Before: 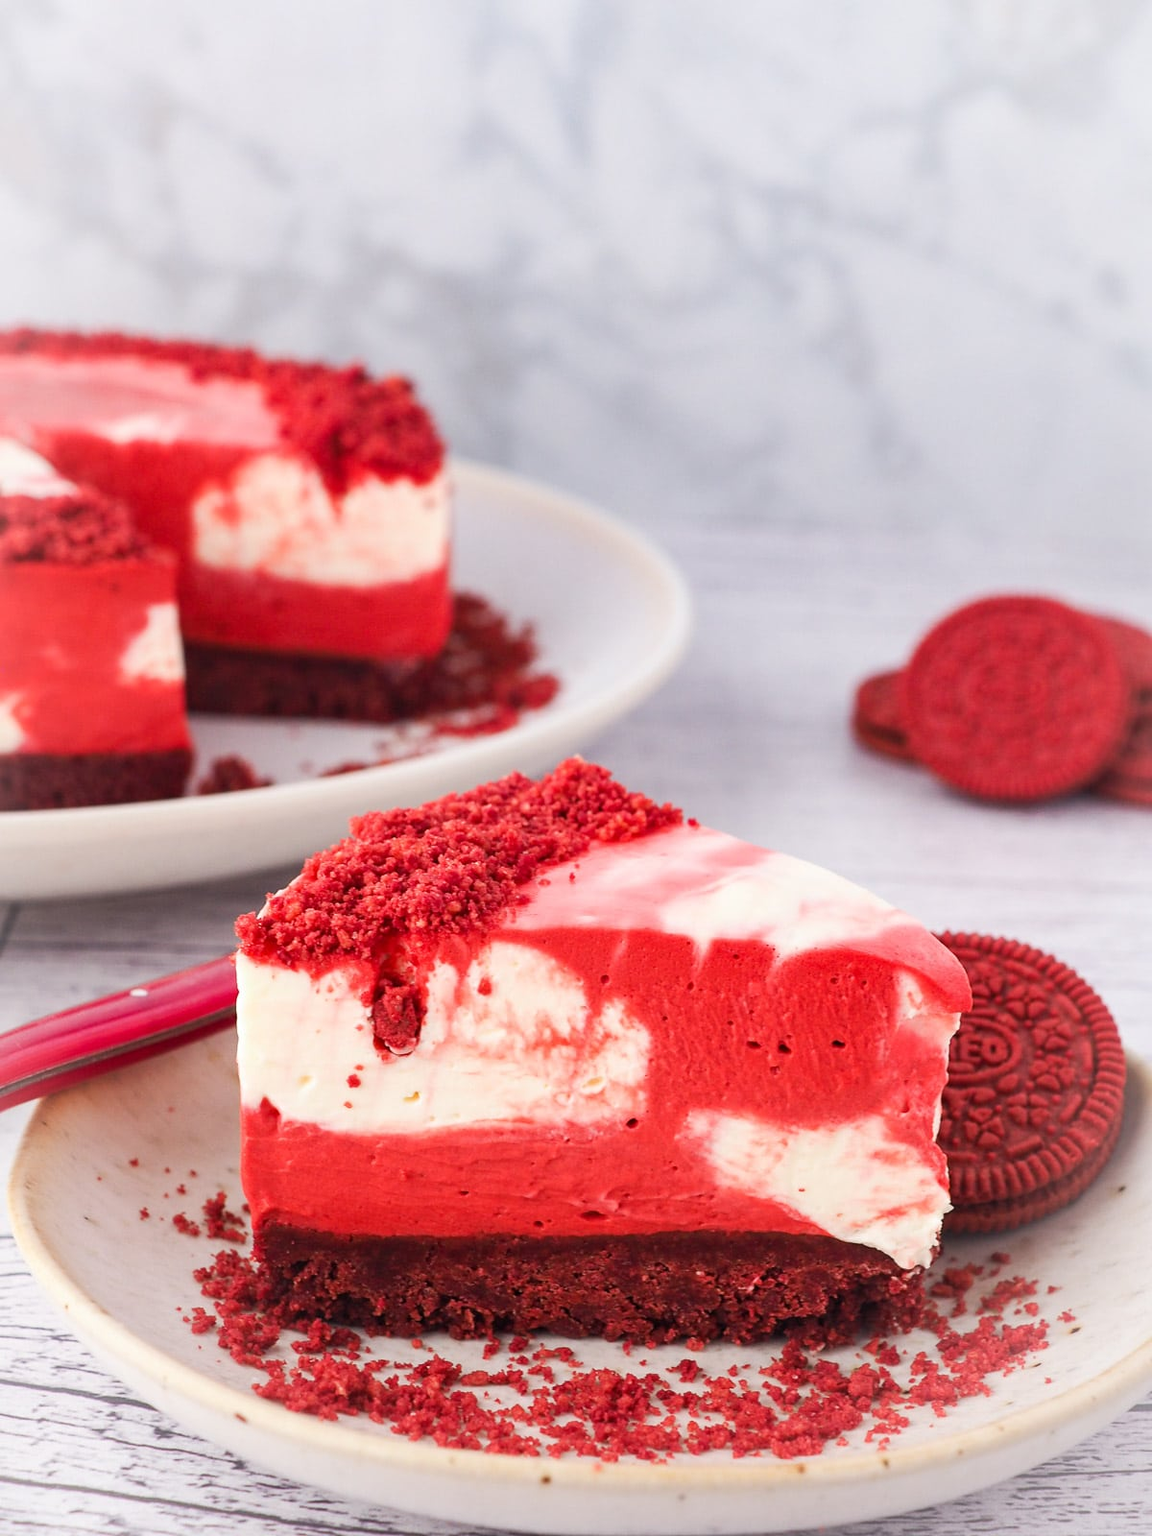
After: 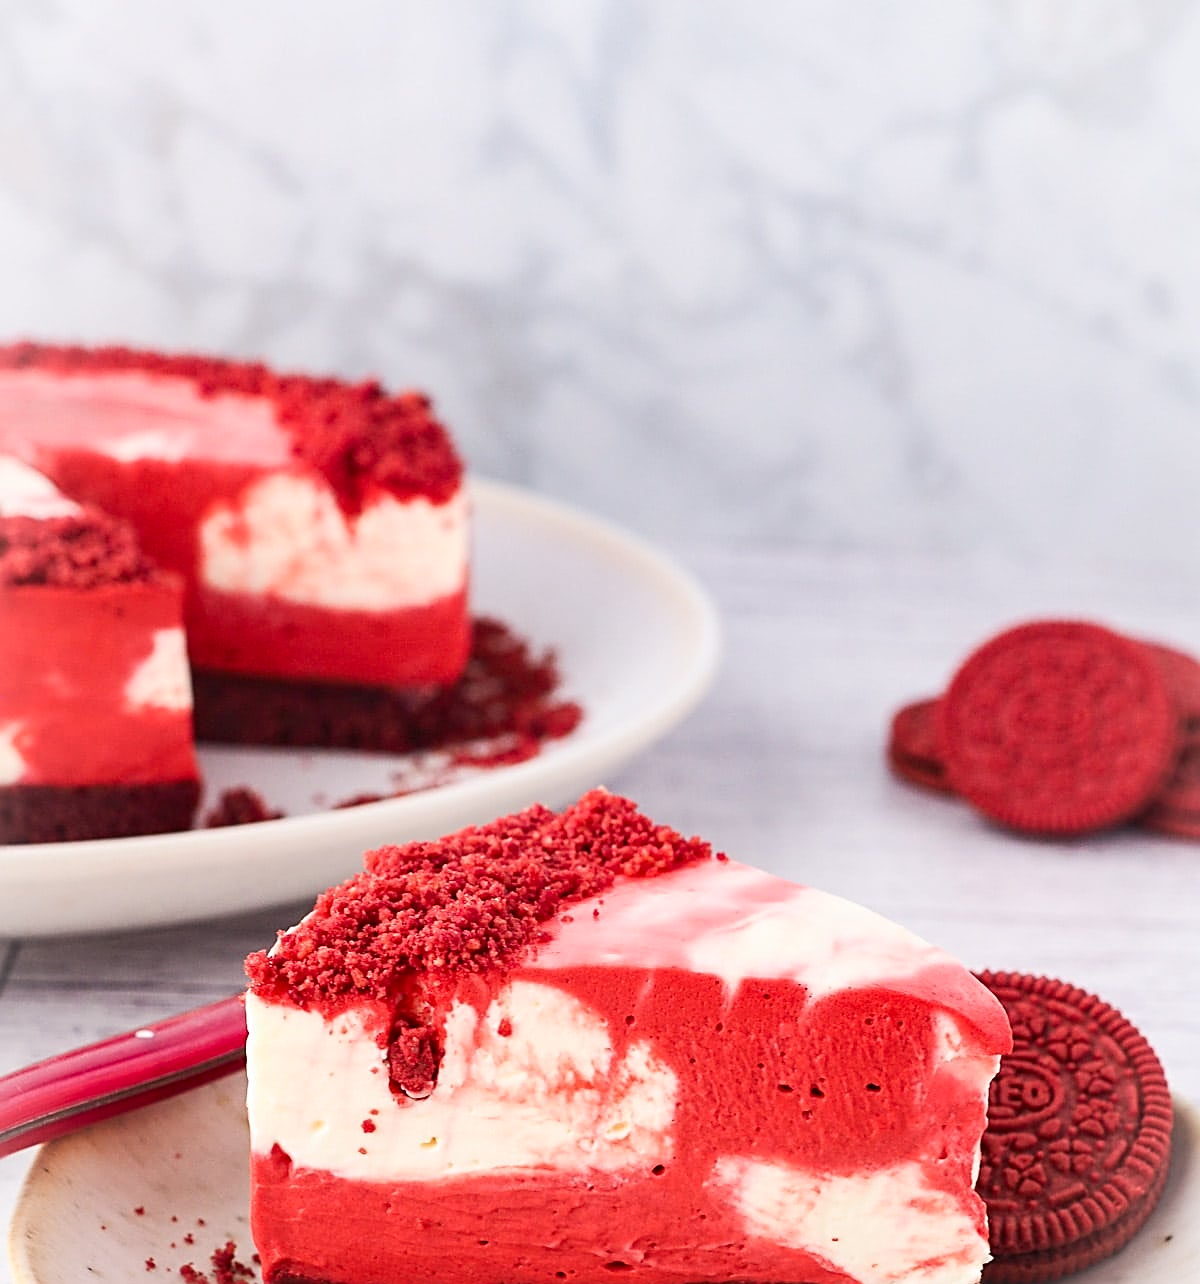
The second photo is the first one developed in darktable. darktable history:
crop: bottom 19.691%
contrast brightness saturation: contrast 0.144
sharpen: radius 2.537, amount 0.629
